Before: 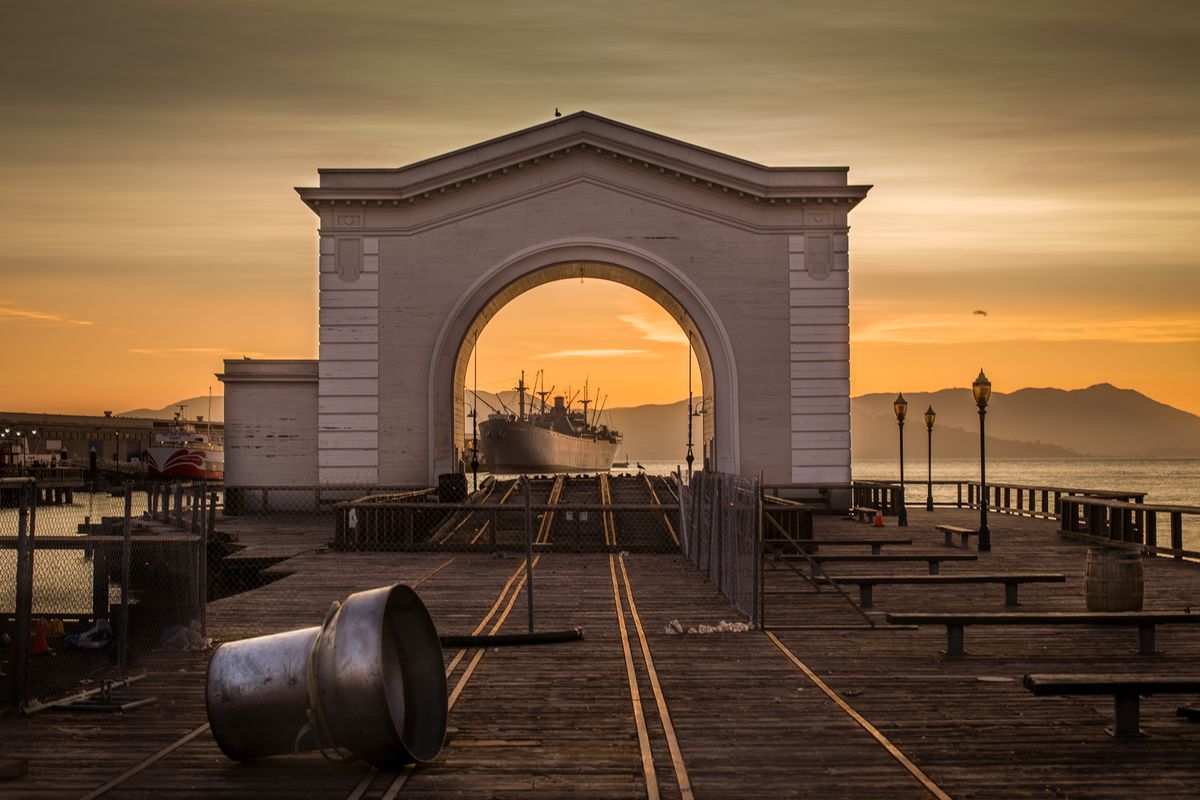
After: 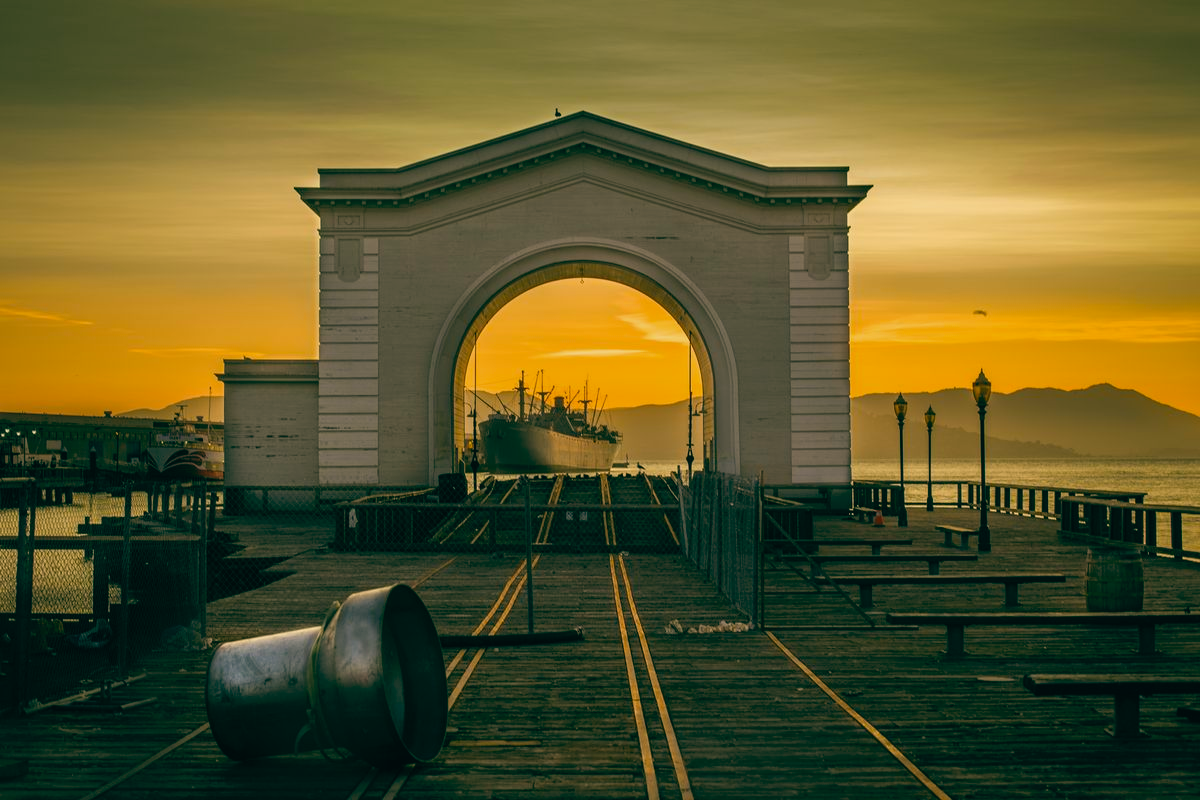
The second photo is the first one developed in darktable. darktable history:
color balance rgb: shadows lift › chroma 2%, shadows lift › hue 217.2°, power › hue 60°, highlights gain › chroma 1%, highlights gain › hue 69.6°, global offset › luminance -0.5%, perceptual saturation grading › global saturation 15%, global vibrance 15%
color balance: lift [1.005, 0.99, 1.007, 1.01], gamma [1, 1.034, 1.032, 0.966], gain [0.873, 1.055, 1.067, 0.933]
